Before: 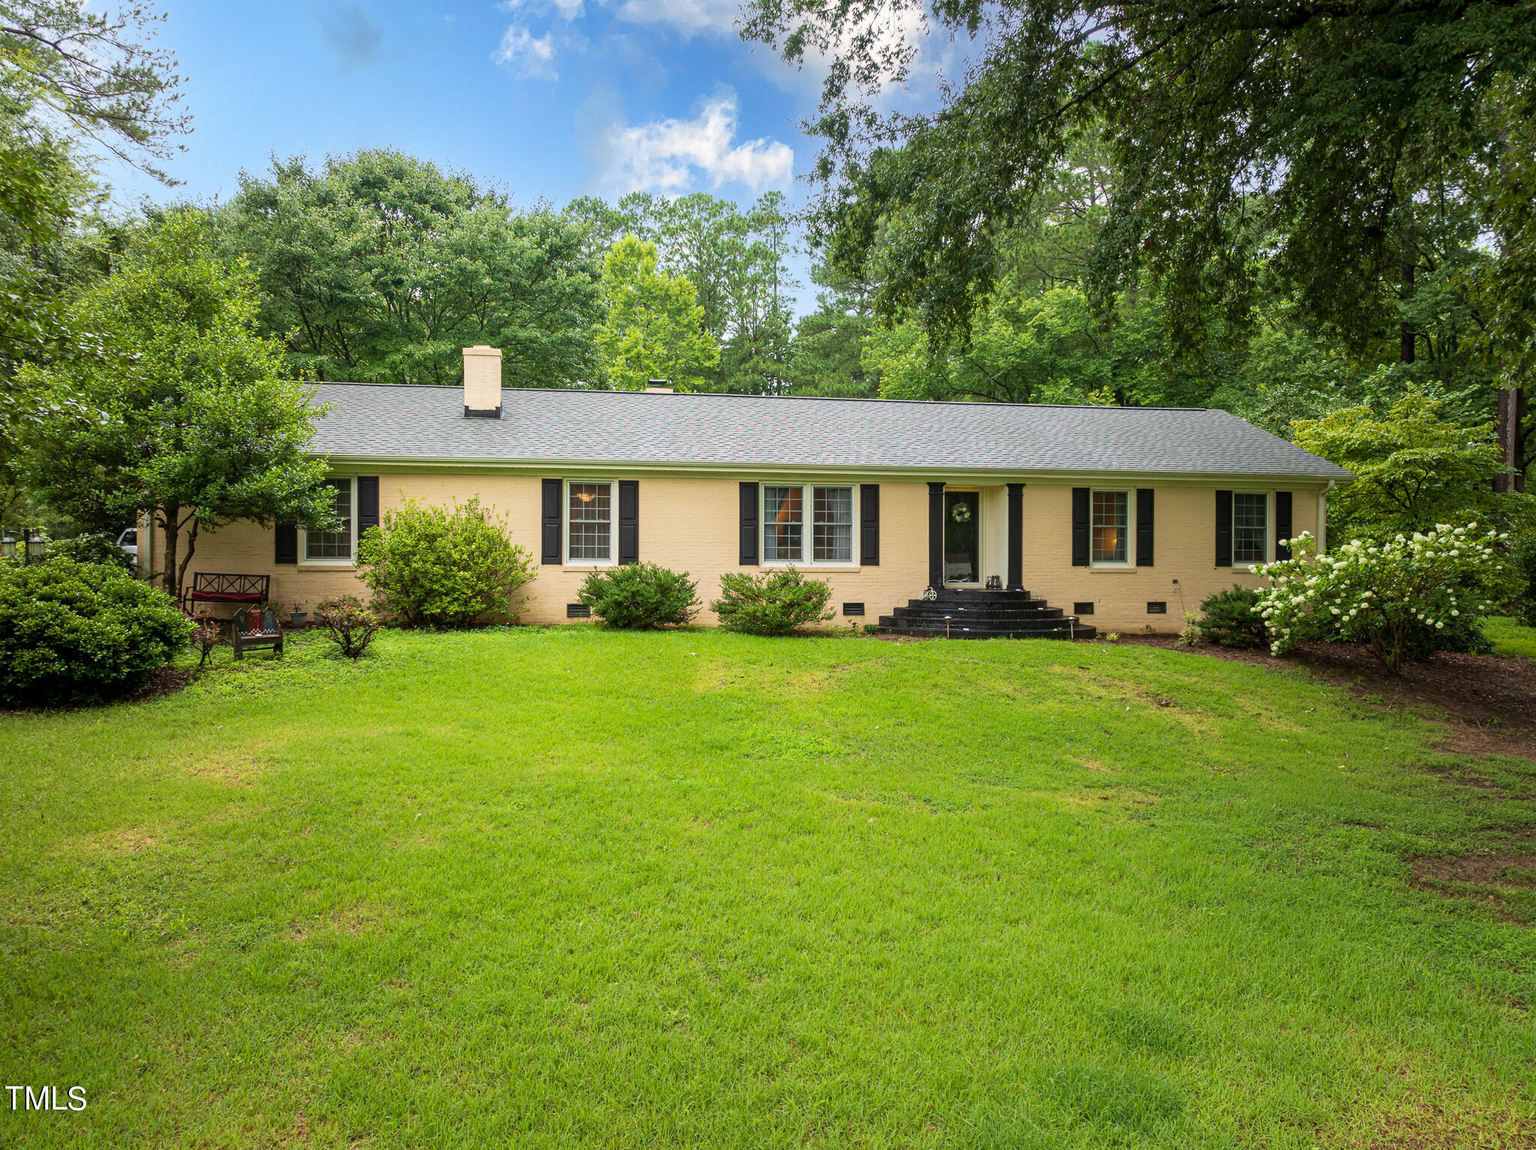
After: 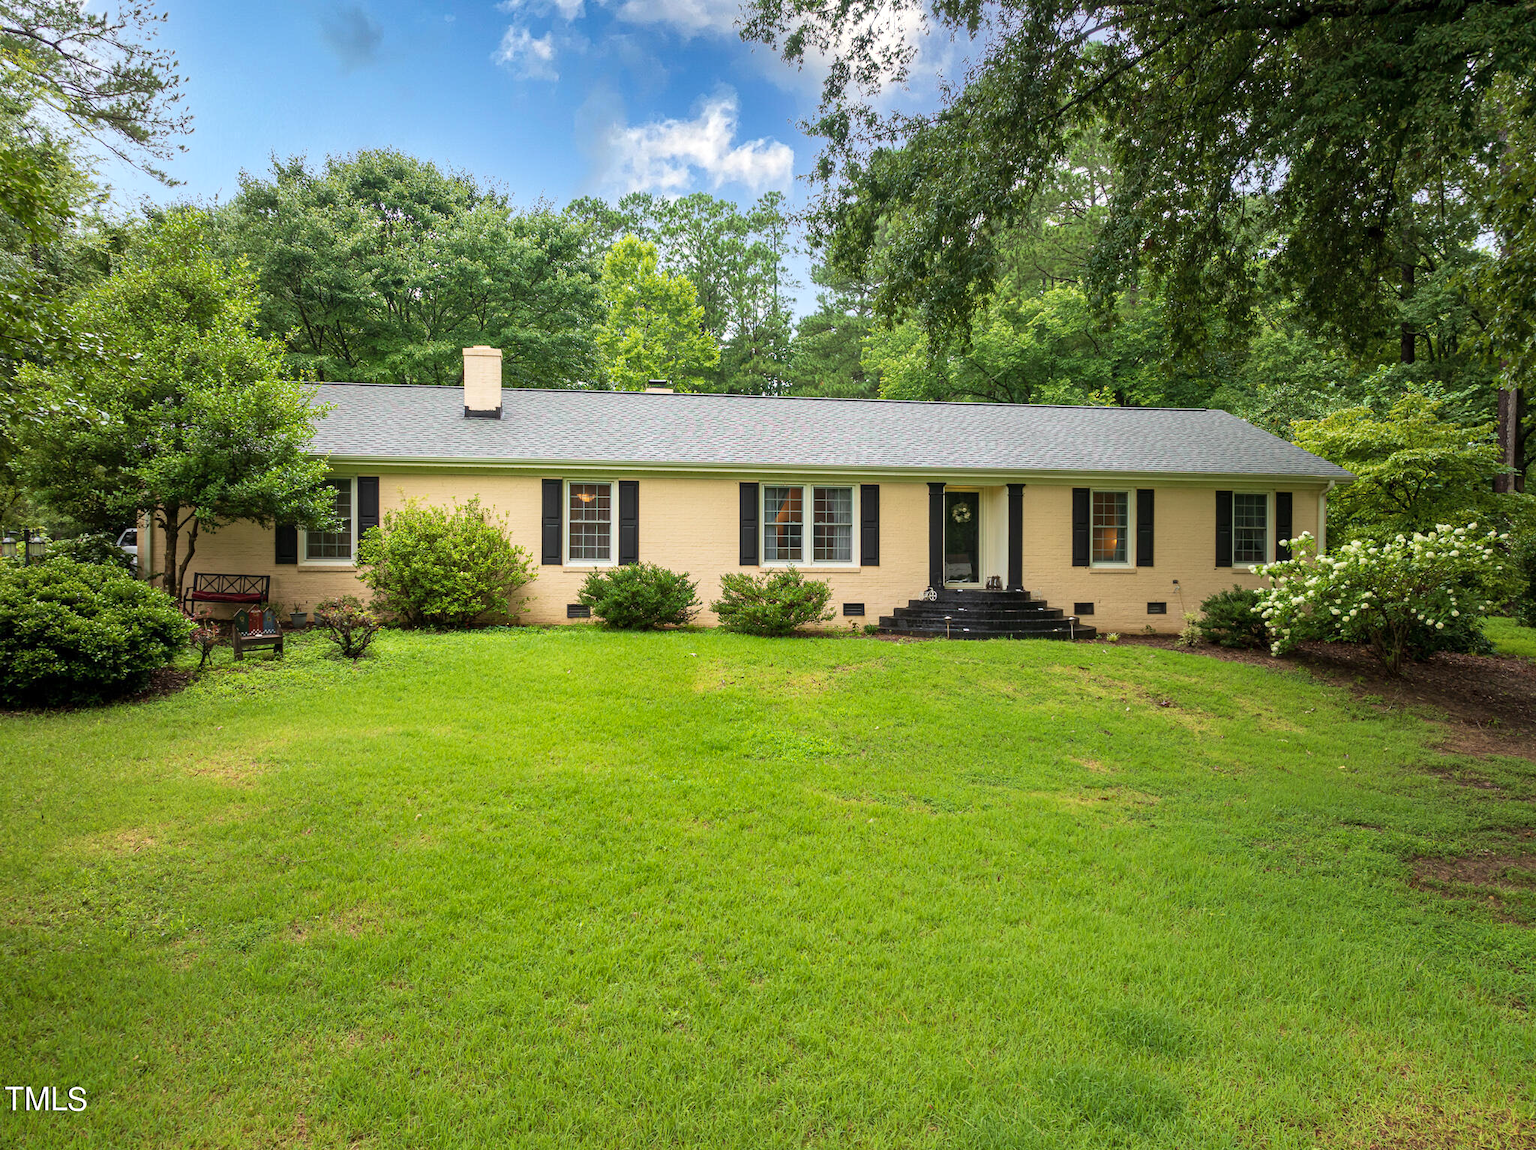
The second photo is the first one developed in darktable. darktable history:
shadows and highlights: radius 171.16, shadows 27, white point adjustment 3.13, highlights -67.95, soften with gaussian
tone equalizer: -8 EV 0.06 EV, smoothing diameter 25%, edges refinement/feathering 10, preserve details guided filter
